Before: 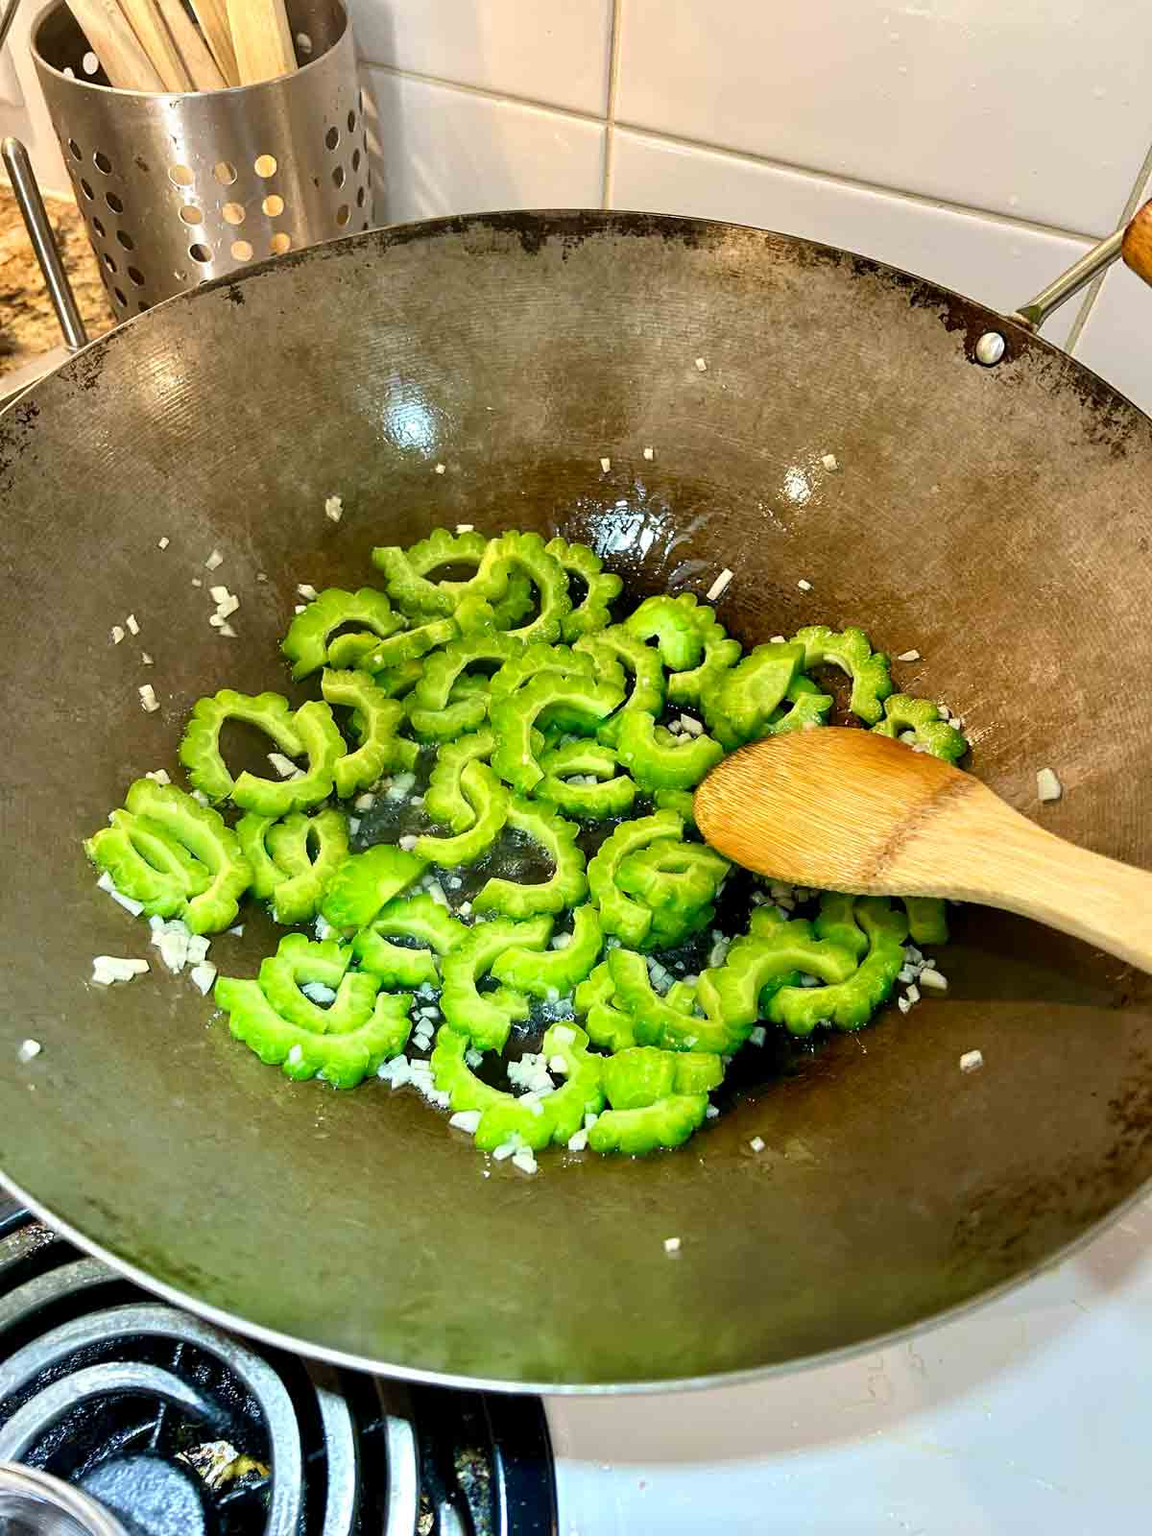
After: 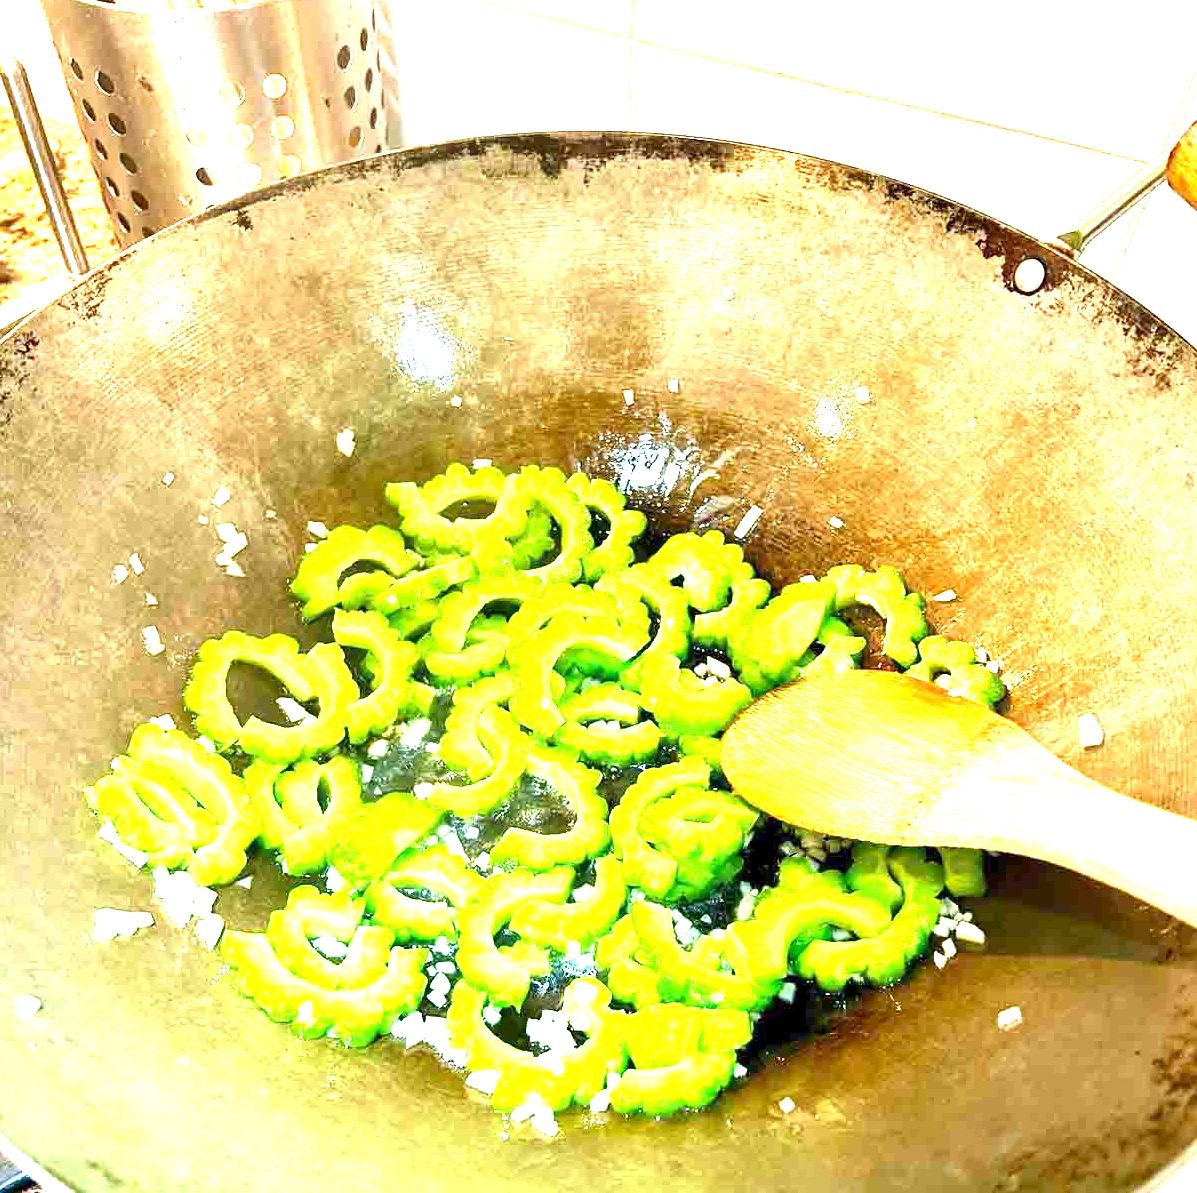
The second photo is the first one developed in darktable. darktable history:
exposure: exposure 2.224 EV, compensate exposure bias true, compensate highlight preservation false
crop: left 0.226%, top 5.465%, bottom 19.919%
